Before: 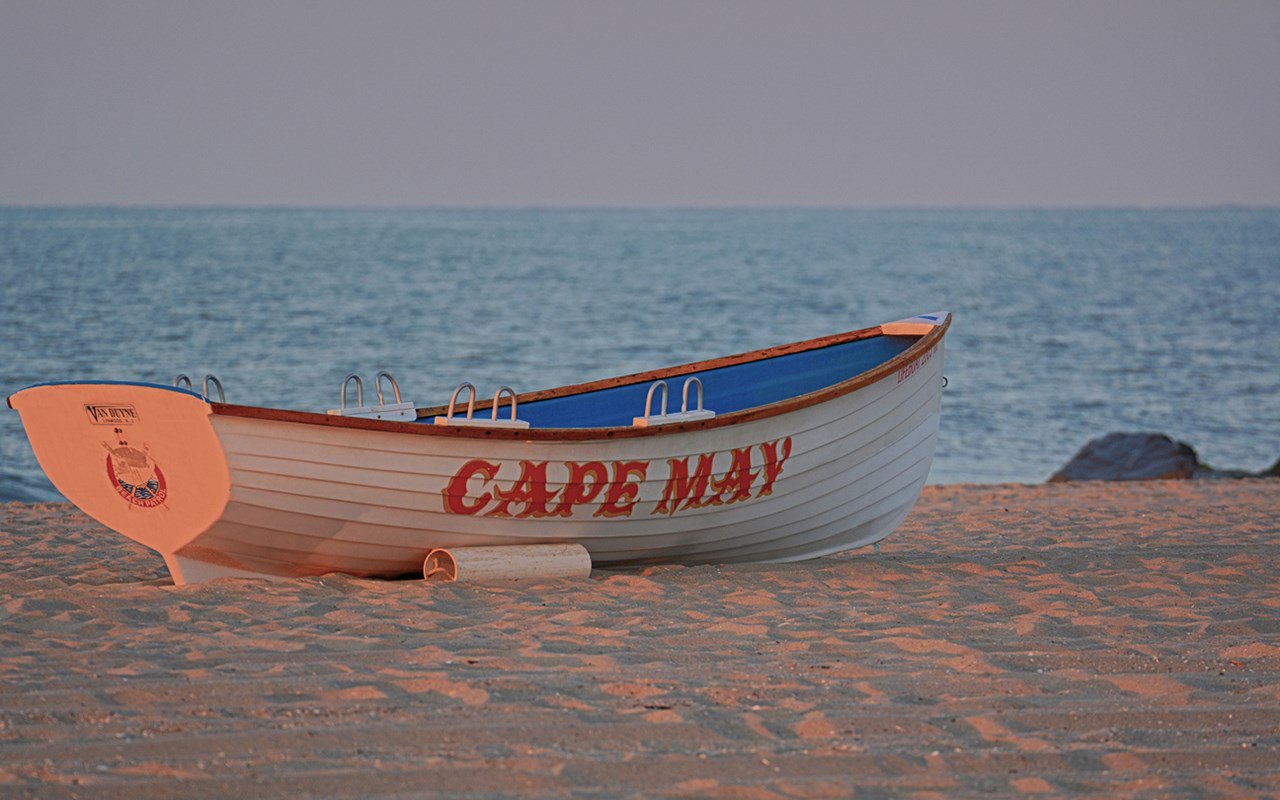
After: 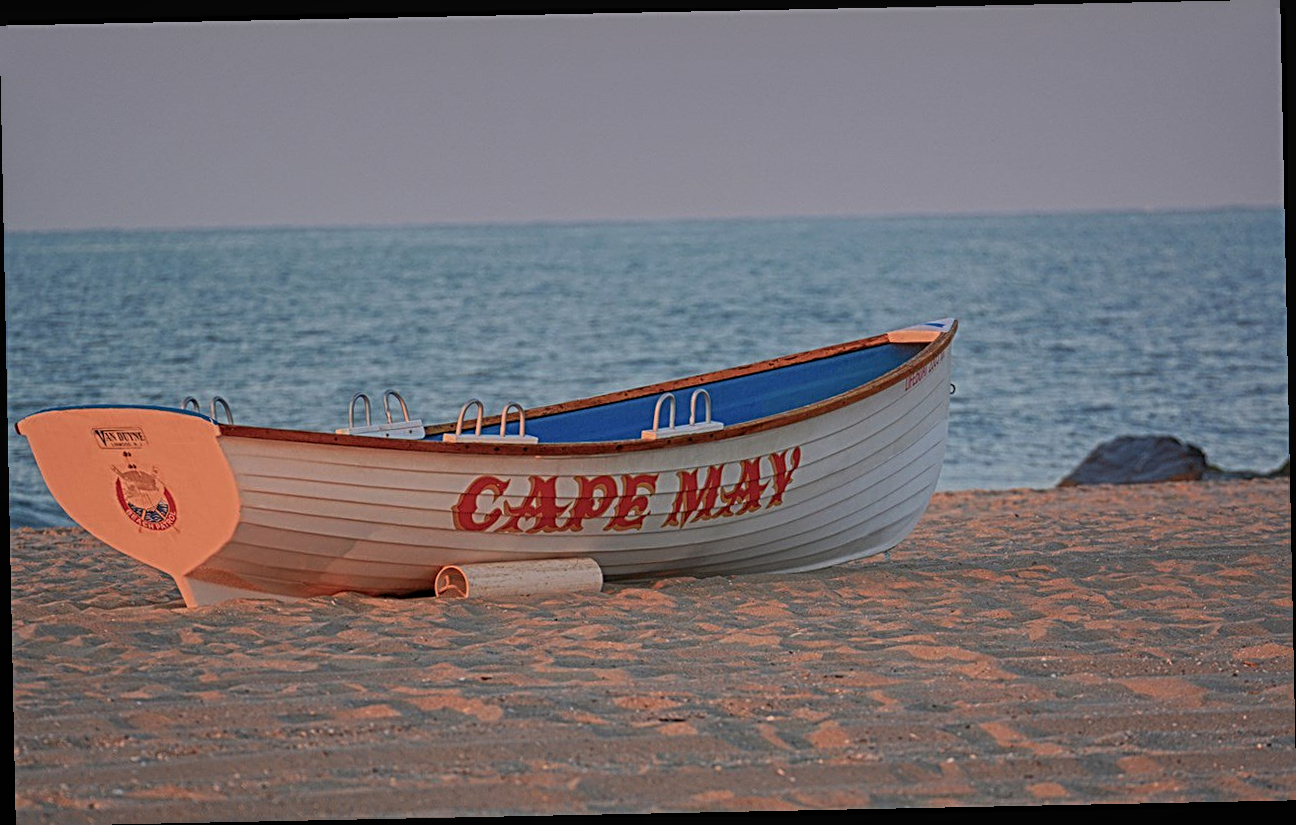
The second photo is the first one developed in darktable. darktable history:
local contrast: detail 110%
sharpen: radius 3.119
rotate and perspective: rotation -1.17°, automatic cropping off
